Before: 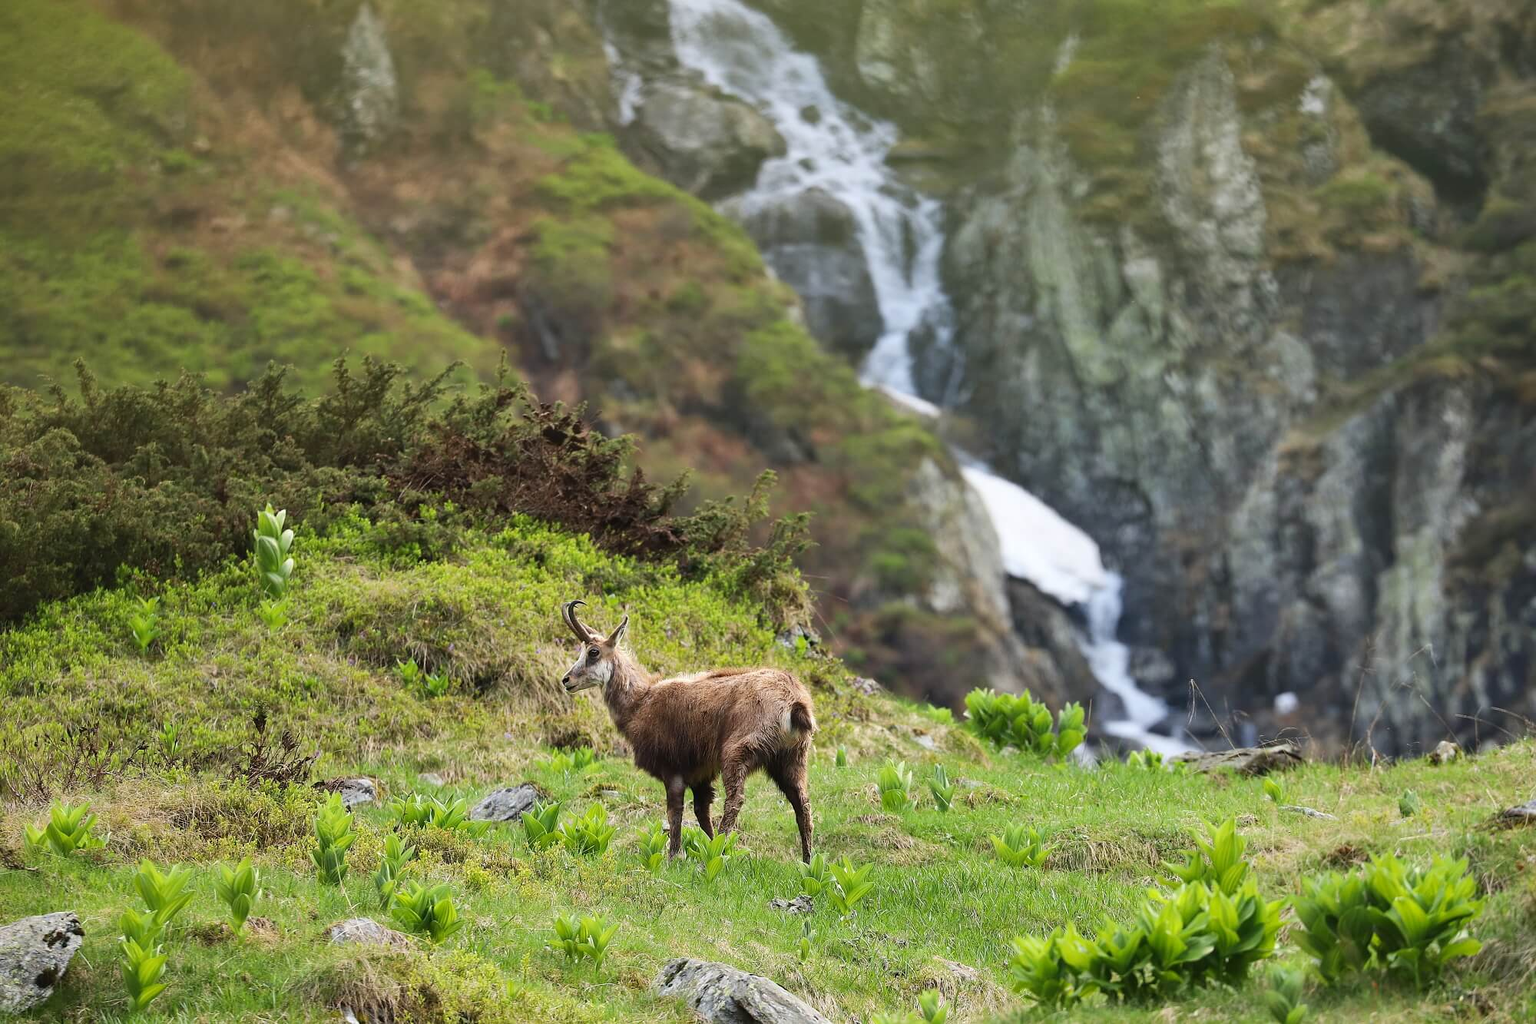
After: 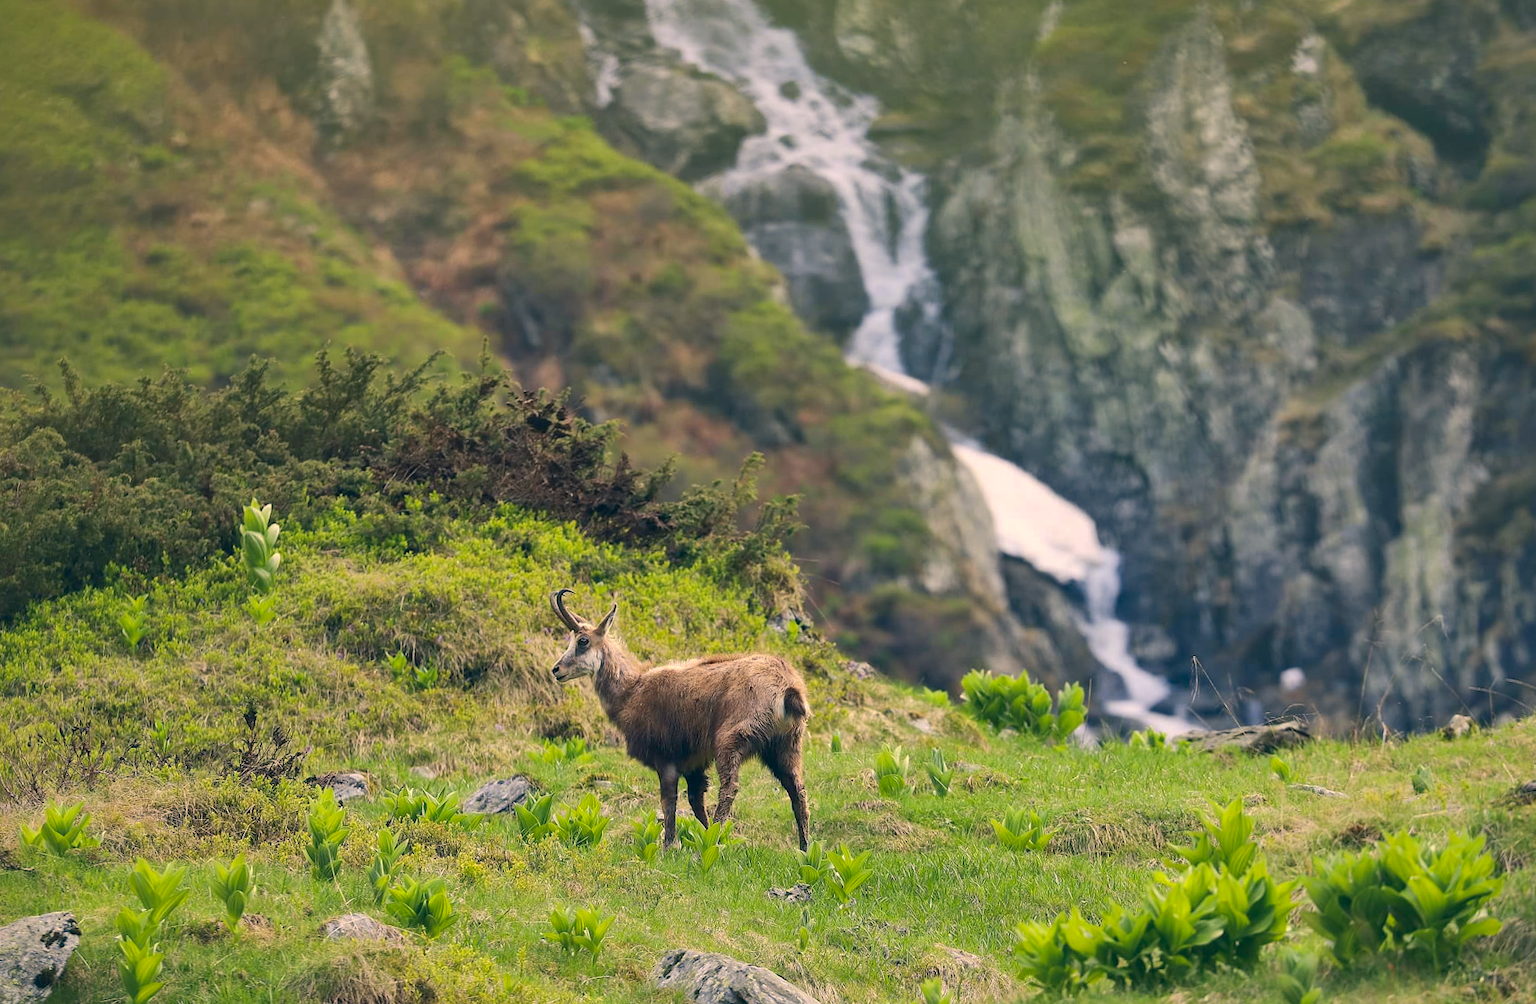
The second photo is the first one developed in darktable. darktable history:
rotate and perspective: rotation -1.32°, lens shift (horizontal) -0.031, crop left 0.015, crop right 0.985, crop top 0.047, crop bottom 0.982
color correction: highlights a* 10.32, highlights b* 14.66, shadows a* -9.59, shadows b* -15.02
shadows and highlights: on, module defaults
